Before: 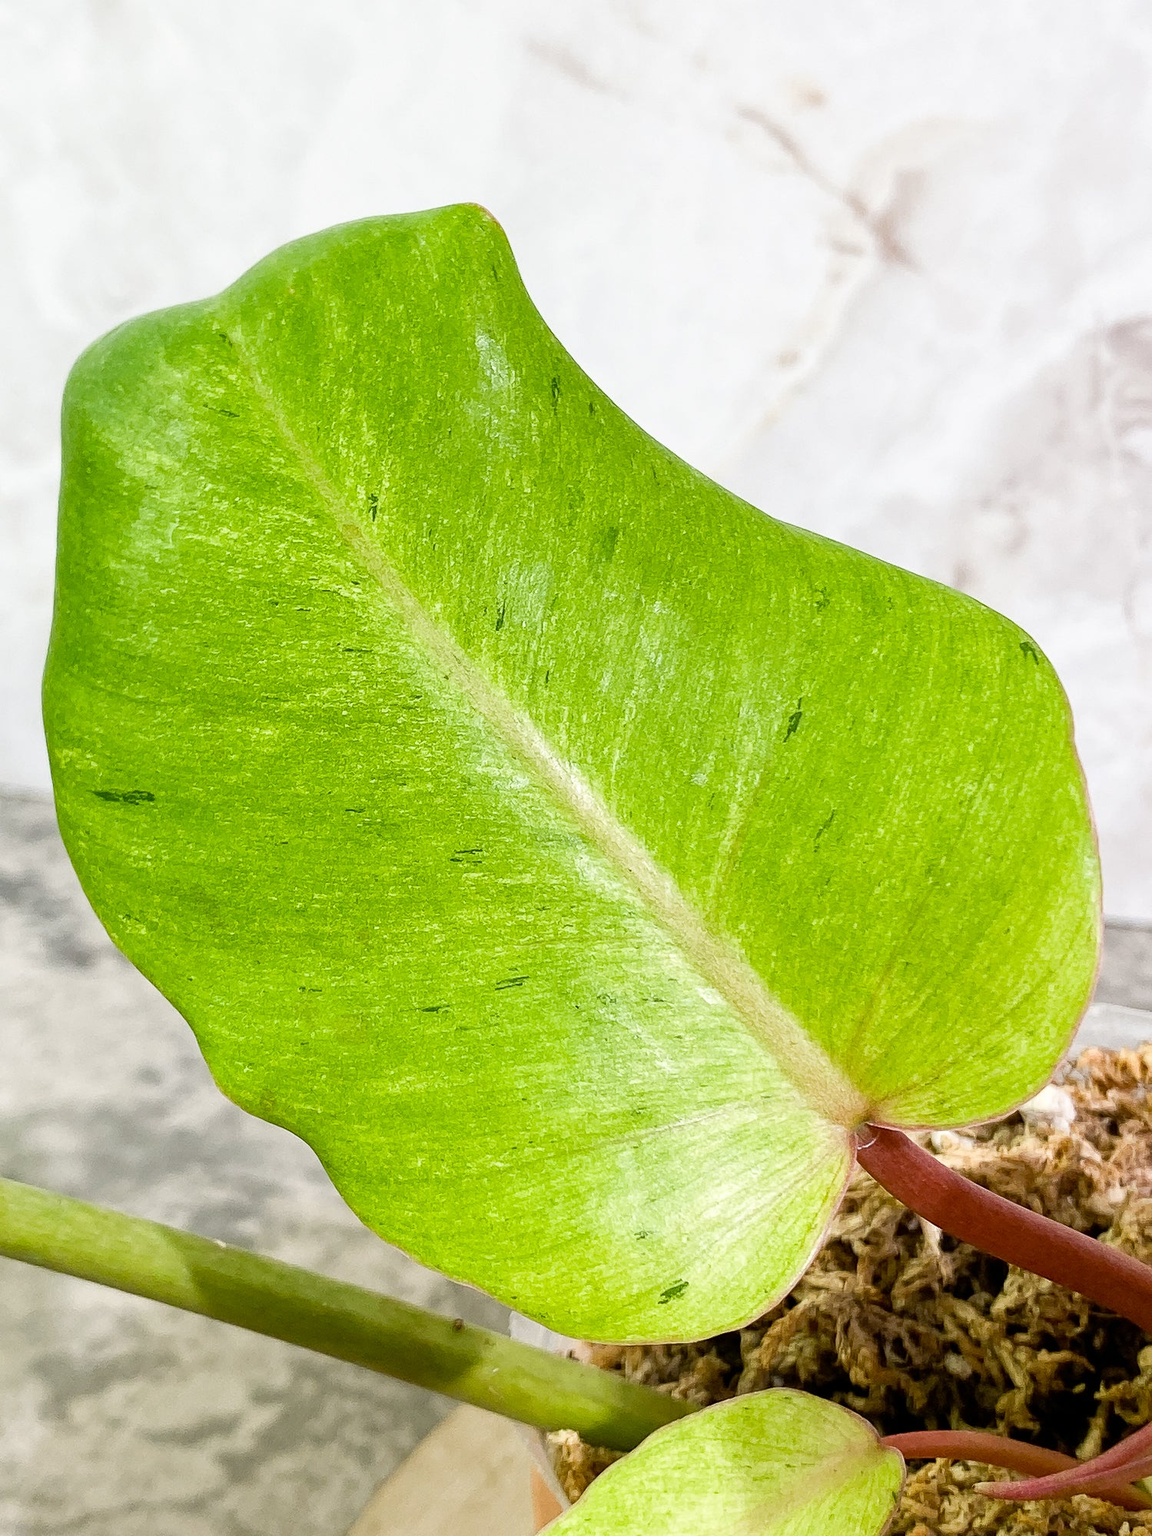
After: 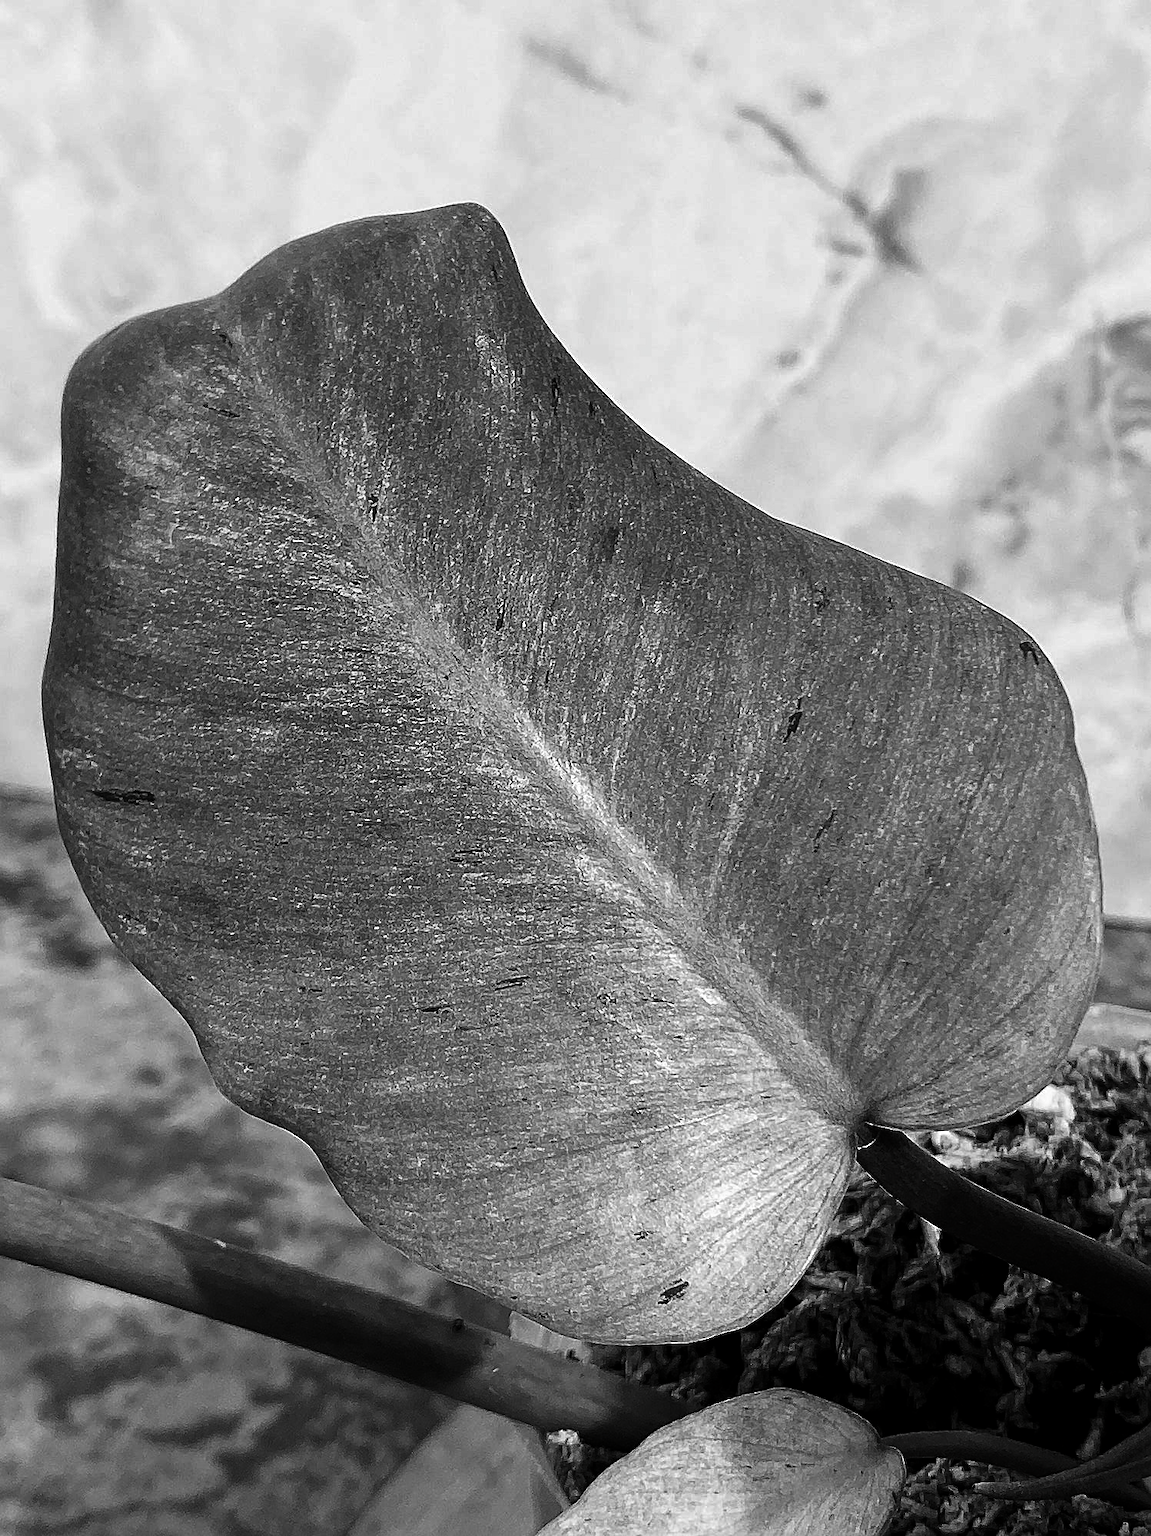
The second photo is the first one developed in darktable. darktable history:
contrast brightness saturation: contrast 0.024, brightness -0.996, saturation -0.997
sharpen: on, module defaults
